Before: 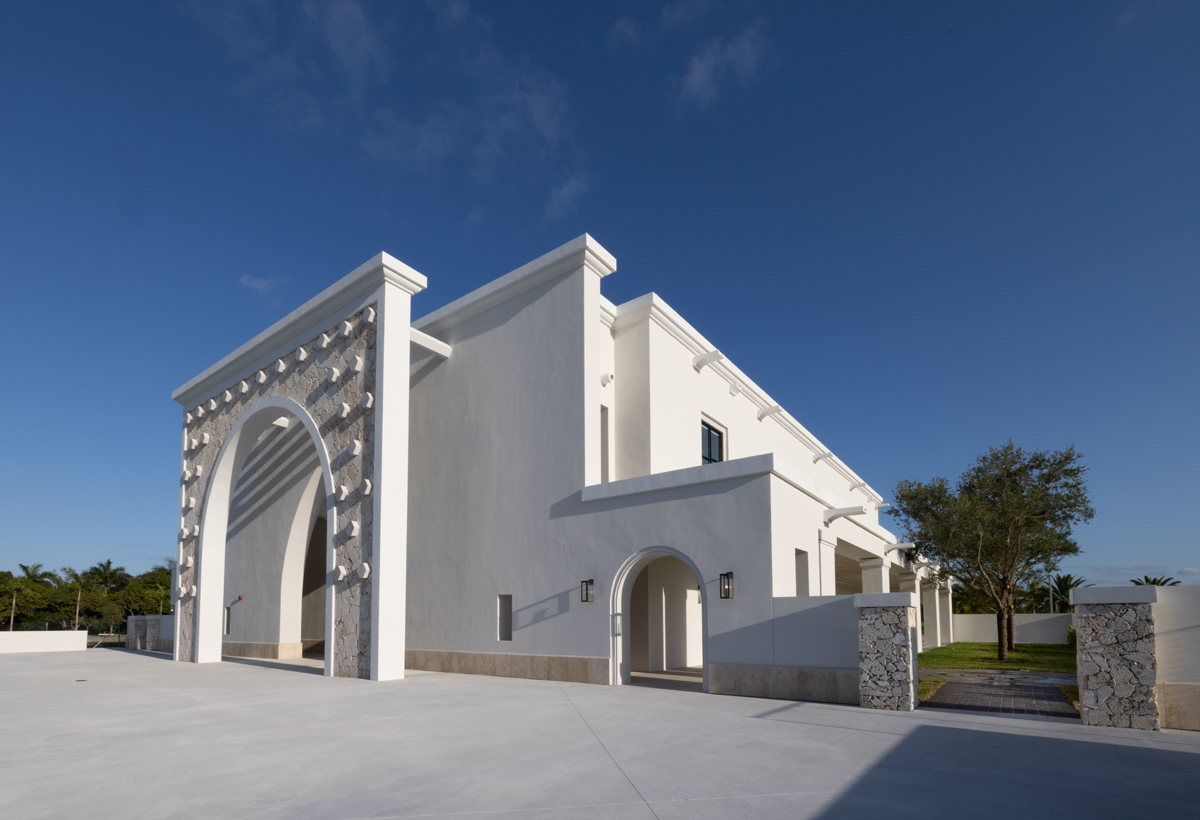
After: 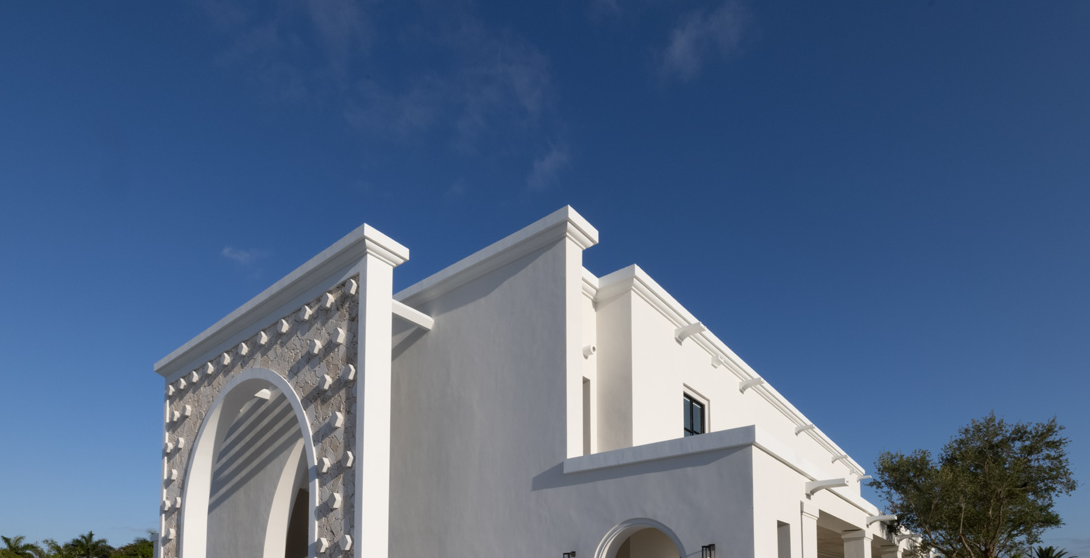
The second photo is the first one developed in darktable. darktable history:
crop: left 1.558%, top 3.417%, right 7.575%, bottom 28.426%
